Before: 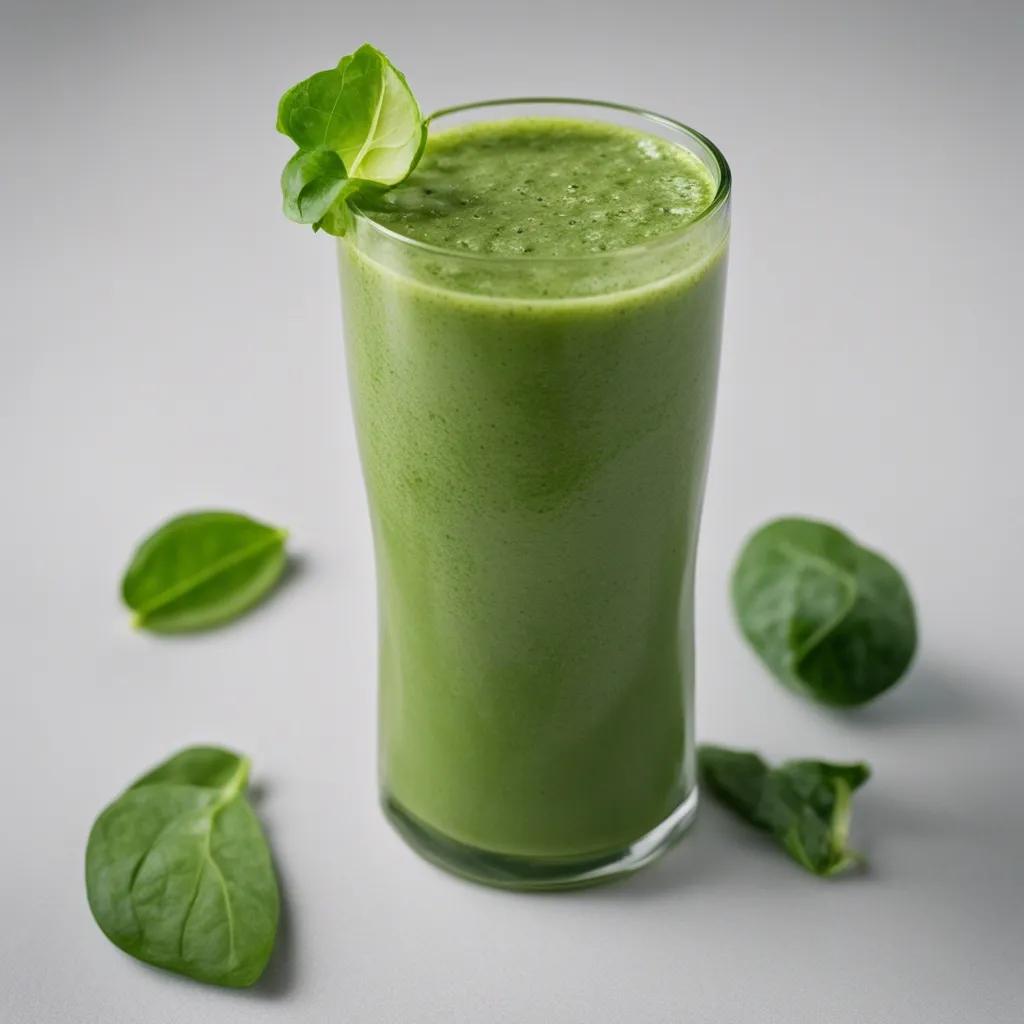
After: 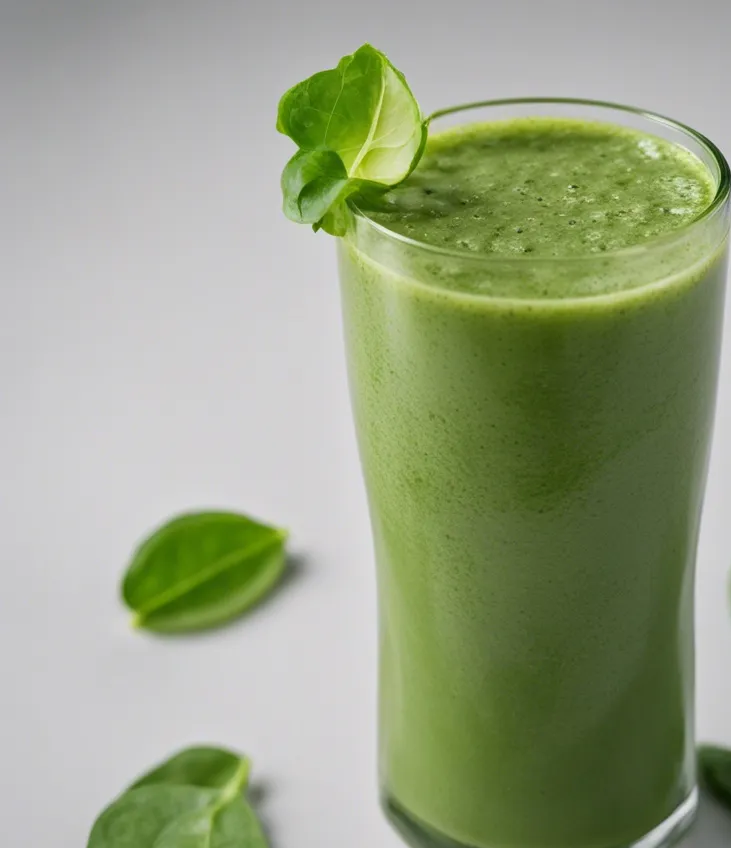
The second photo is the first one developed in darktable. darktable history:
crop: right 28.607%, bottom 16.579%
